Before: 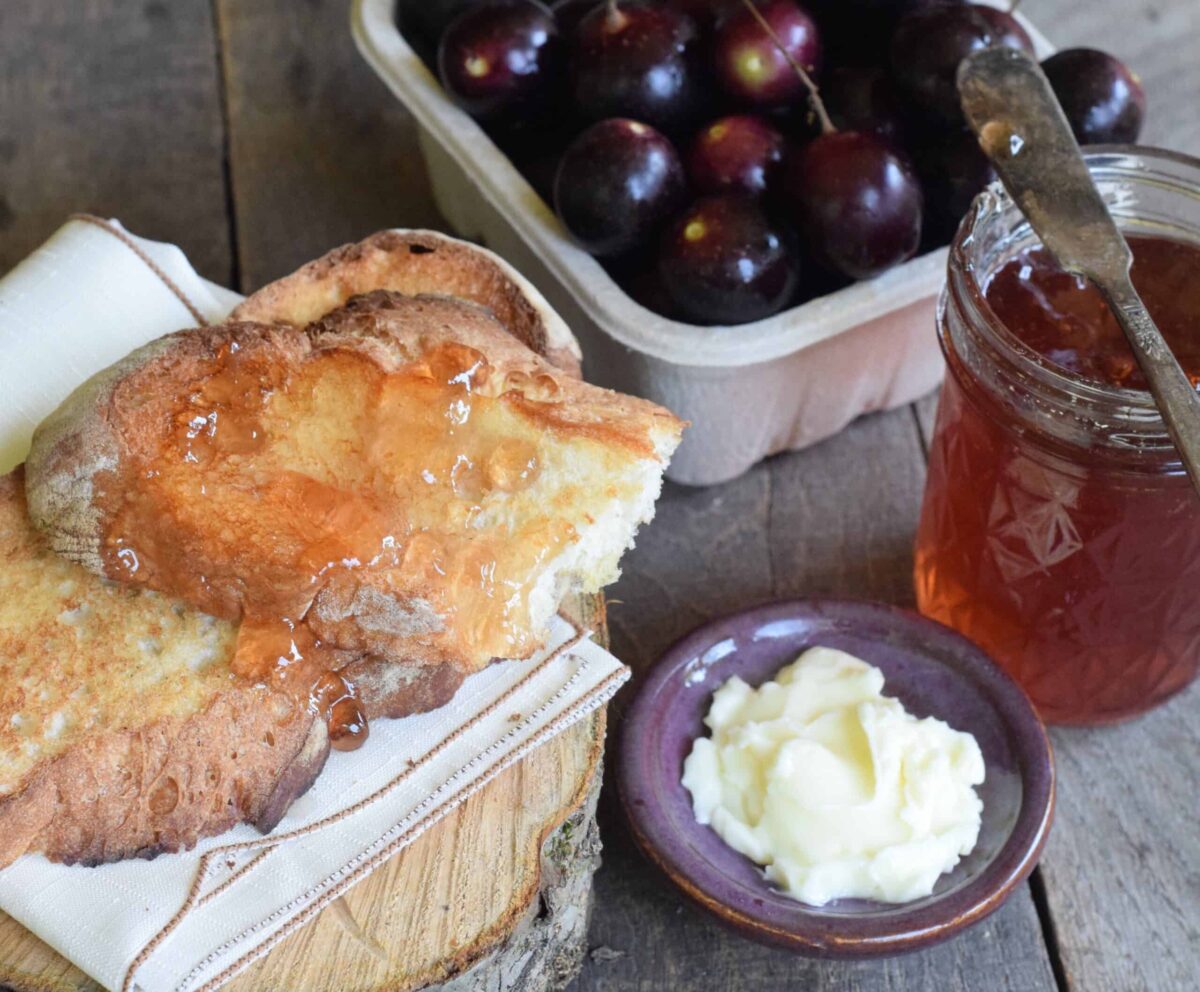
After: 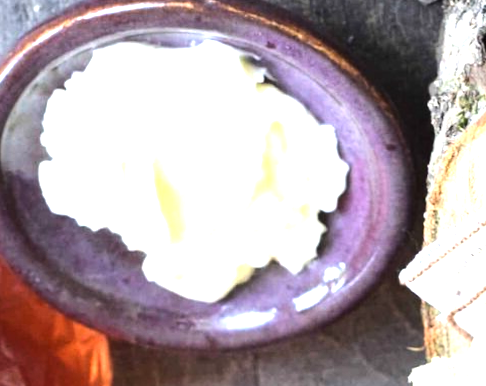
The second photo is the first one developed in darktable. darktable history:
orientation "rotate by 180 degrees": orientation rotate 180°
crop: left 15.452%, top 5.459%, right 43.956%, bottom 56.62%
tone equalizer "contrast tone curve: medium": -8 EV -0.75 EV, -7 EV -0.7 EV, -6 EV -0.6 EV, -5 EV -0.4 EV, -3 EV 0.4 EV, -2 EV 0.6 EV, -1 EV 0.7 EV, +0 EV 0.75 EV, edges refinement/feathering 500, mask exposure compensation -1.57 EV, preserve details no
exposure: exposure 0.766 EV
rotate and perspective: lens shift (horizontal) -0.055, automatic cropping off
